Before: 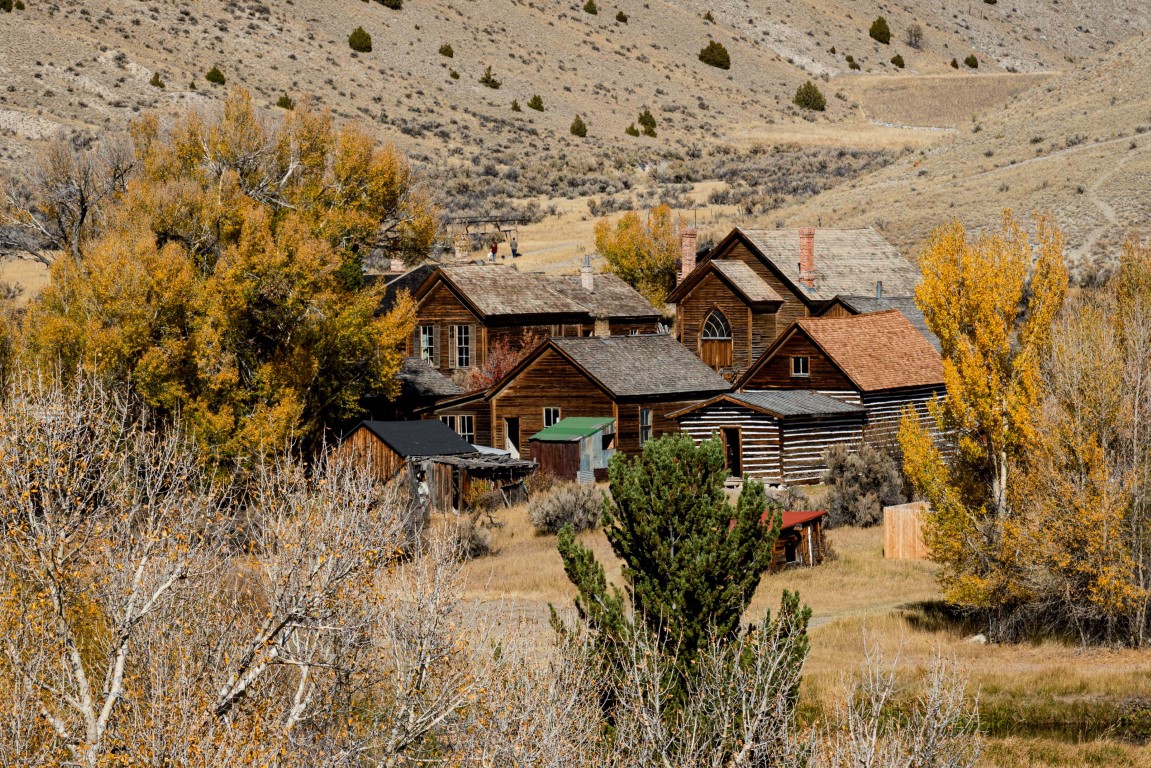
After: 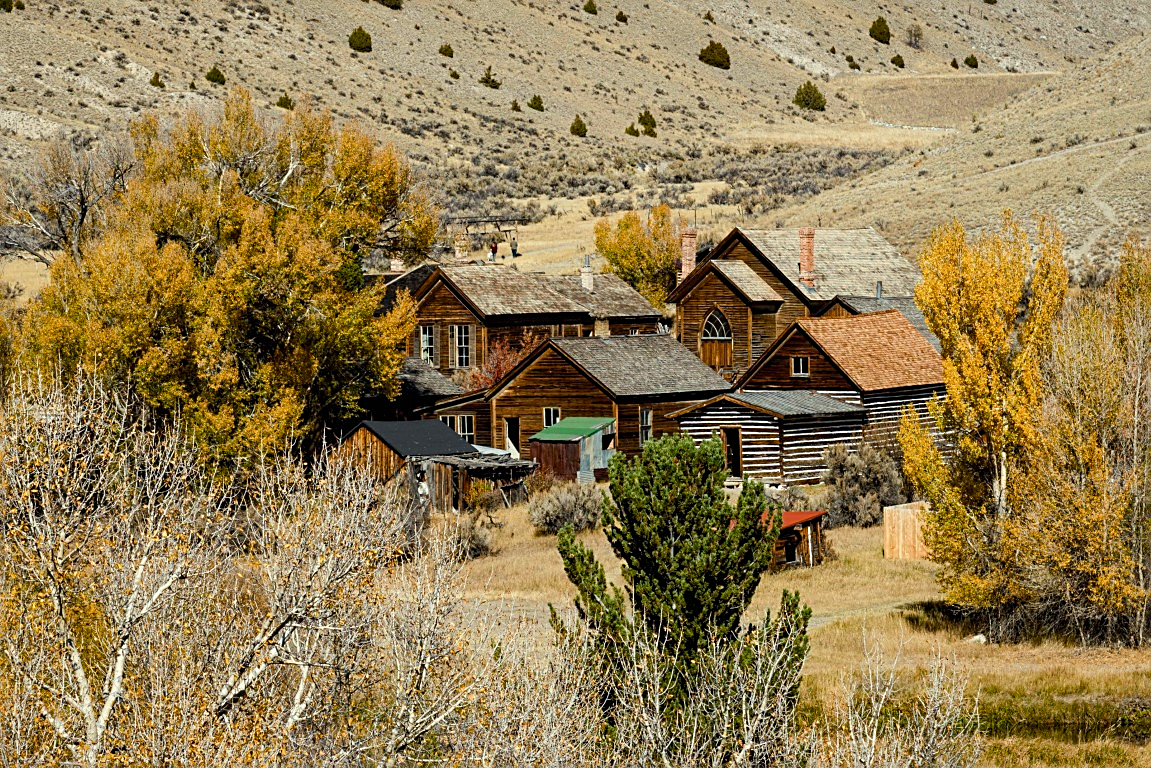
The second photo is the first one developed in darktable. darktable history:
exposure: exposure 0.22 EV, compensate highlight preservation false
sharpen: amount 0.494
color balance rgb: perceptual saturation grading › global saturation 0.335%, perceptual saturation grading › highlights -8.381%, perceptual saturation grading › mid-tones 18.748%, perceptual saturation grading › shadows 29.211%
color correction: highlights a* -4.53, highlights b* 5.05, saturation 0.959
